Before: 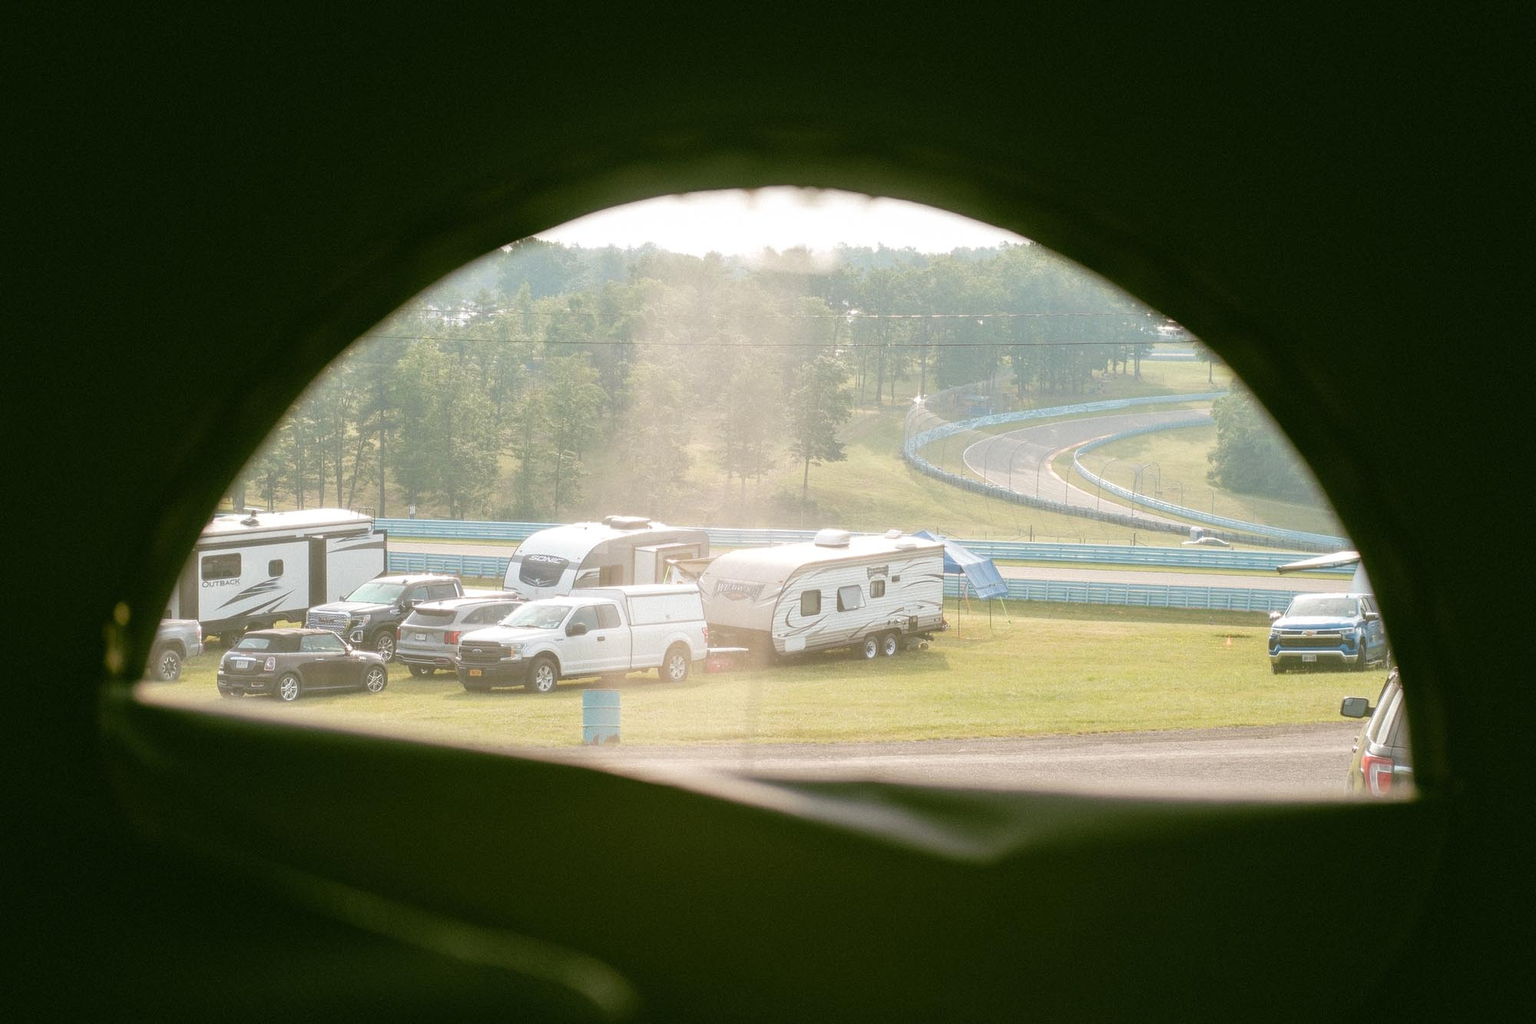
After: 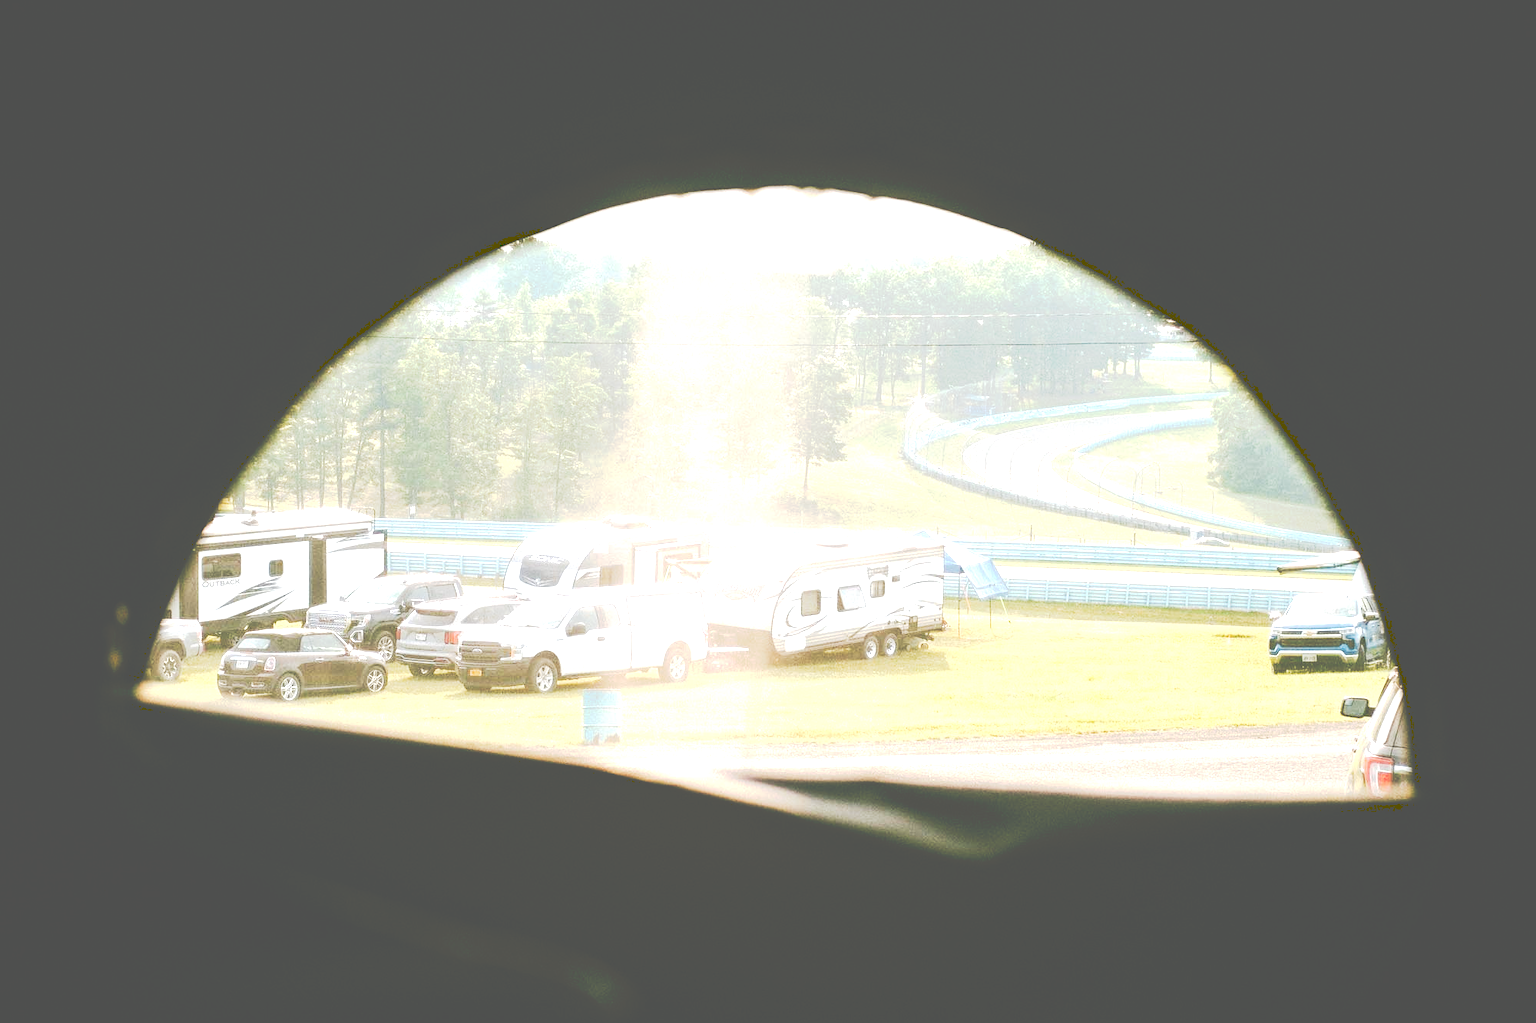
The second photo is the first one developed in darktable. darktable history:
exposure: exposure 1.25 EV, compensate exposure bias true, compensate highlight preservation false
tone equalizer: -8 EV -0.417 EV, -7 EV -0.389 EV, -6 EV -0.333 EV, -5 EV -0.222 EV, -3 EV 0.222 EV, -2 EV 0.333 EV, -1 EV 0.389 EV, +0 EV 0.417 EV, edges refinement/feathering 500, mask exposure compensation -1.57 EV, preserve details no
haze removal: compatibility mode true, adaptive false
tone curve: curves: ch0 [(0, 0) (0.003, 0.331) (0.011, 0.333) (0.025, 0.333) (0.044, 0.334) (0.069, 0.335) (0.1, 0.338) (0.136, 0.342) (0.177, 0.347) (0.224, 0.352) (0.277, 0.359) (0.335, 0.39) (0.399, 0.434) (0.468, 0.509) (0.543, 0.615) (0.623, 0.731) (0.709, 0.814) (0.801, 0.88) (0.898, 0.921) (1, 1)], preserve colors none
